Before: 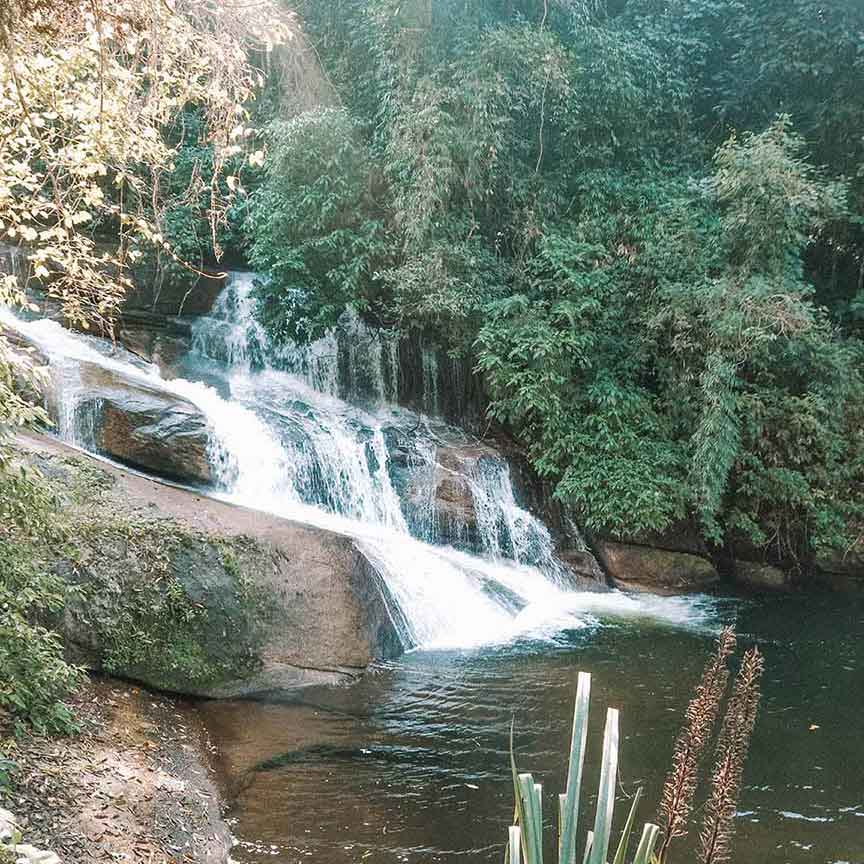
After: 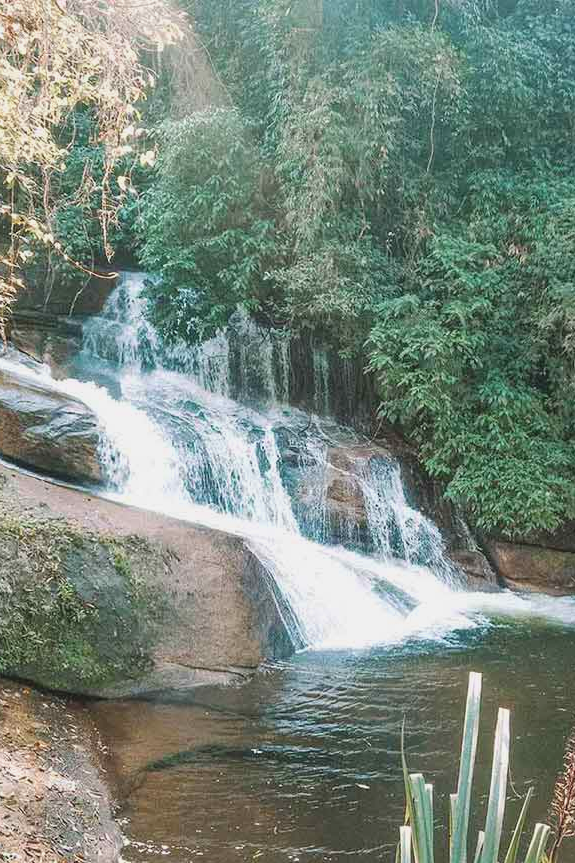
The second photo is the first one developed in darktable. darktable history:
contrast brightness saturation: contrast -0.1, brightness 0.05, saturation 0.08
crop and rotate: left 12.673%, right 20.66%
